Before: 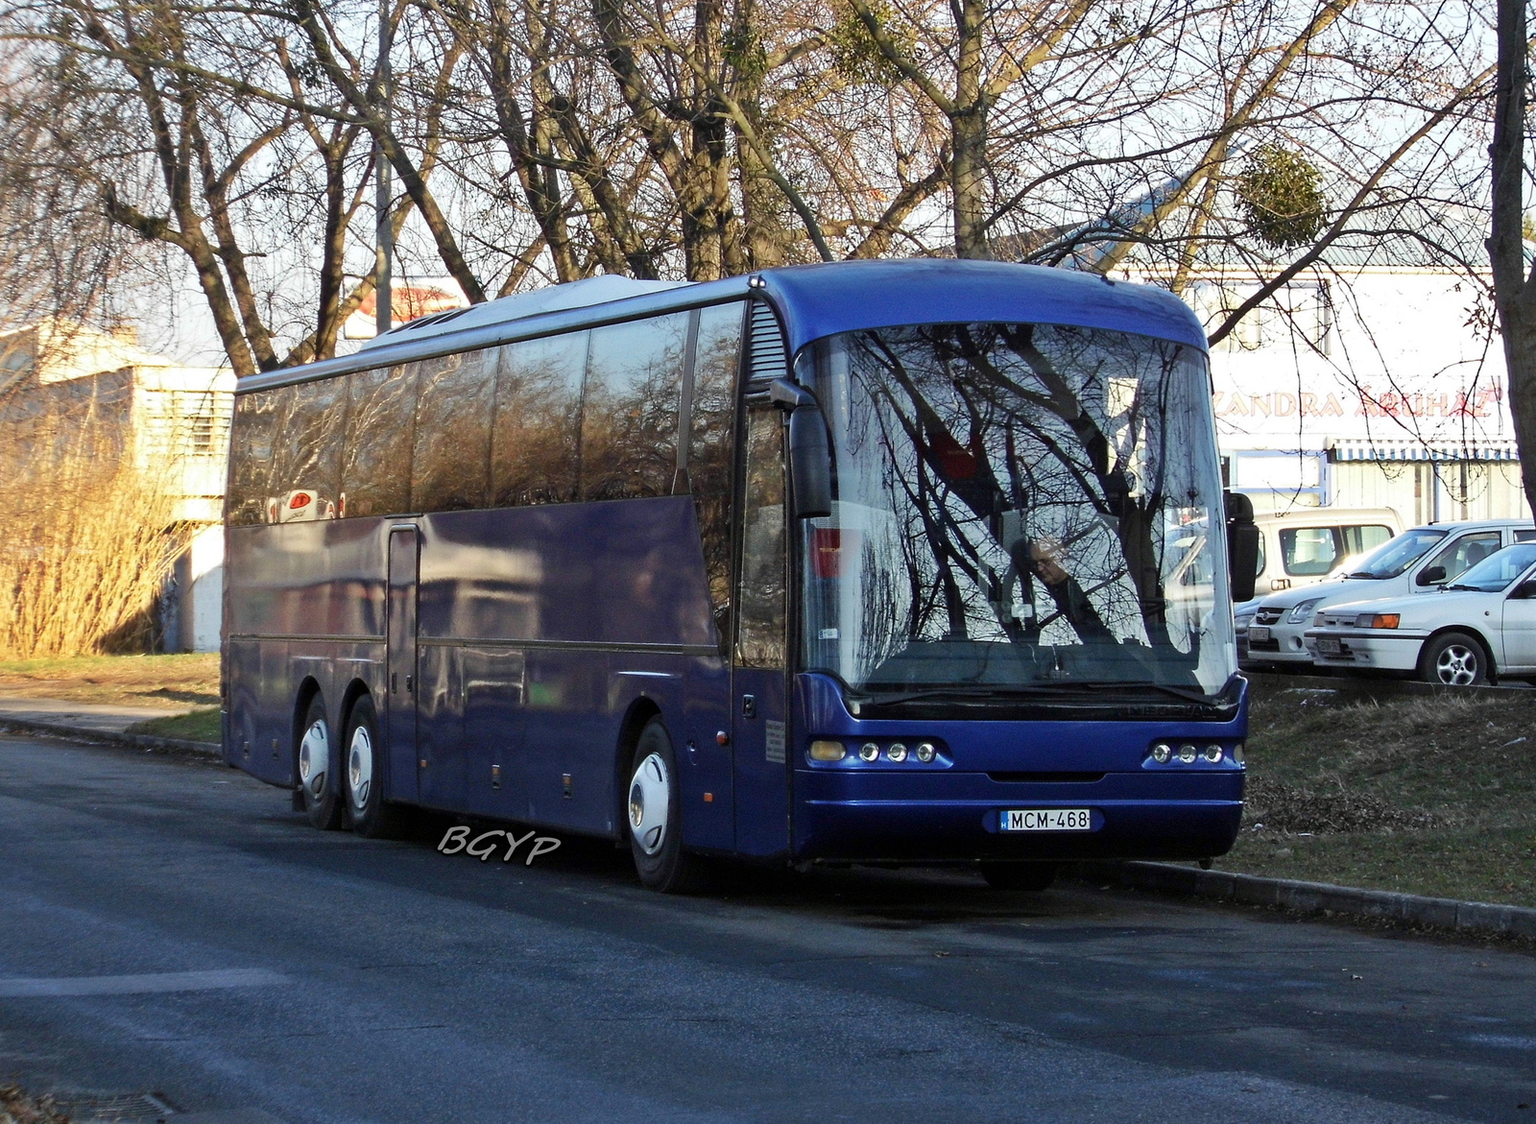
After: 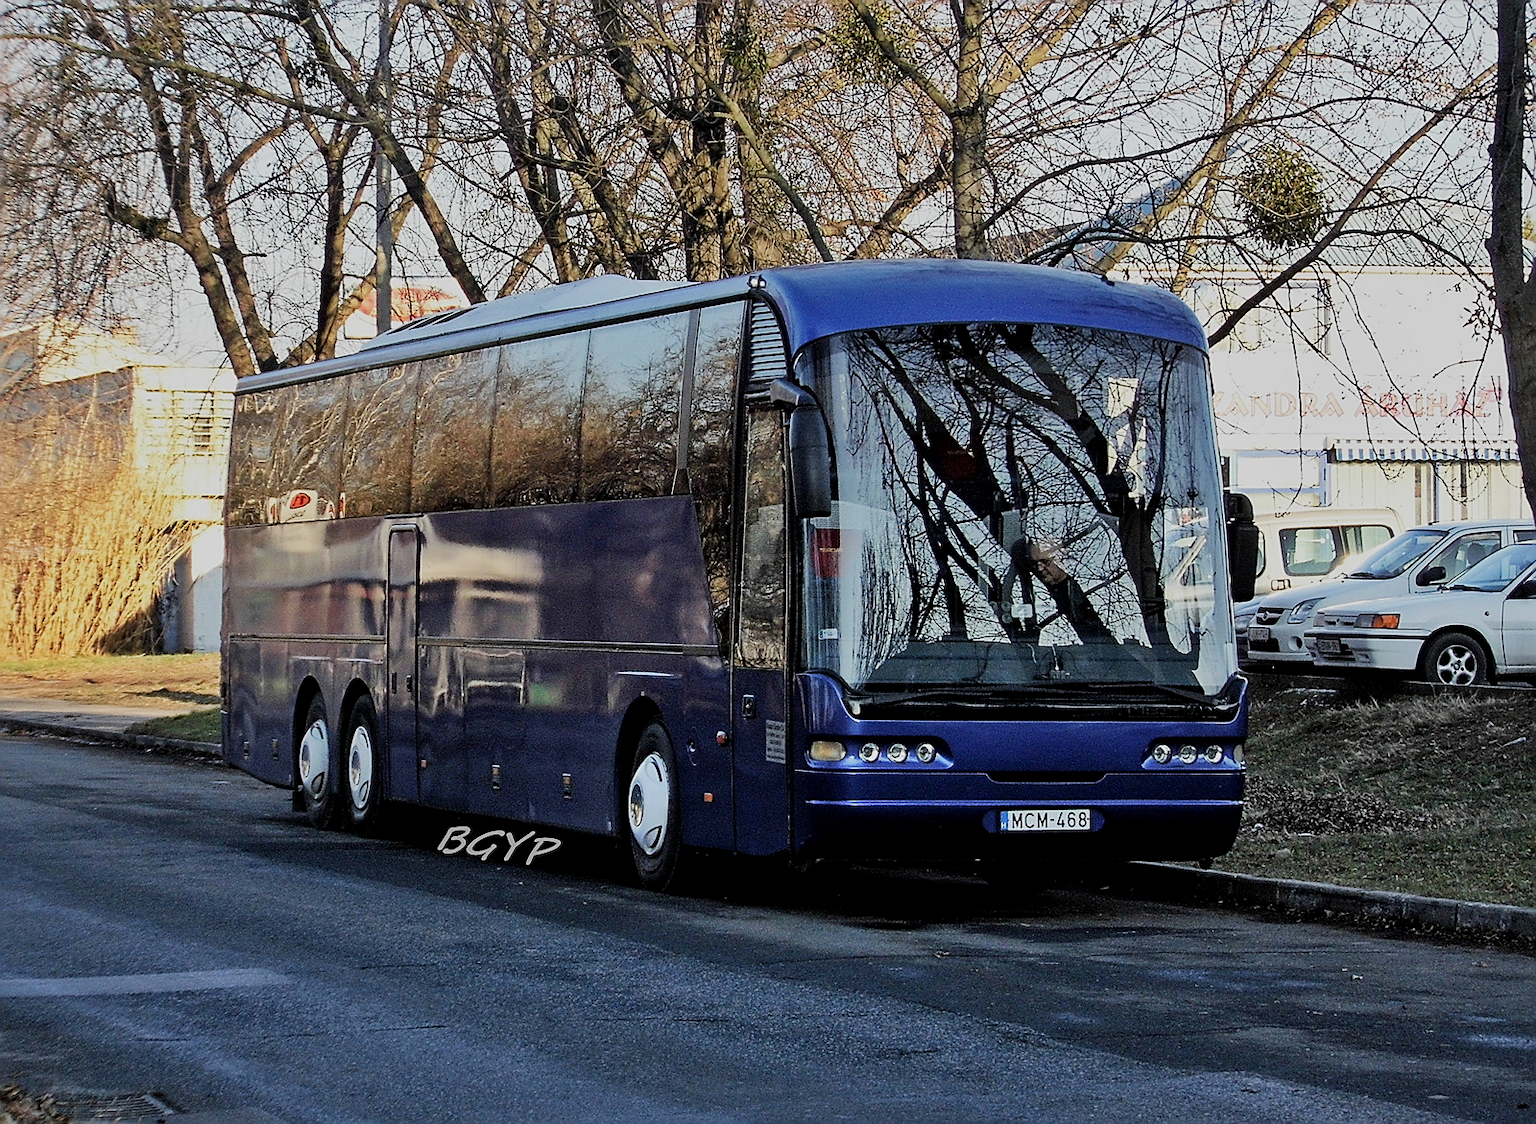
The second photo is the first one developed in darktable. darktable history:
sharpen: radius 1.397, amount 1.233, threshold 0.809
filmic rgb: black relative exposure -7.08 EV, white relative exposure 5.39 EV, hardness 3.03
local contrast: mode bilateral grid, contrast 21, coarseness 49, detail 120%, midtone range 0.2
shadows and highlights: shadows 36.46, highlights -27.28, soften with gaussian
